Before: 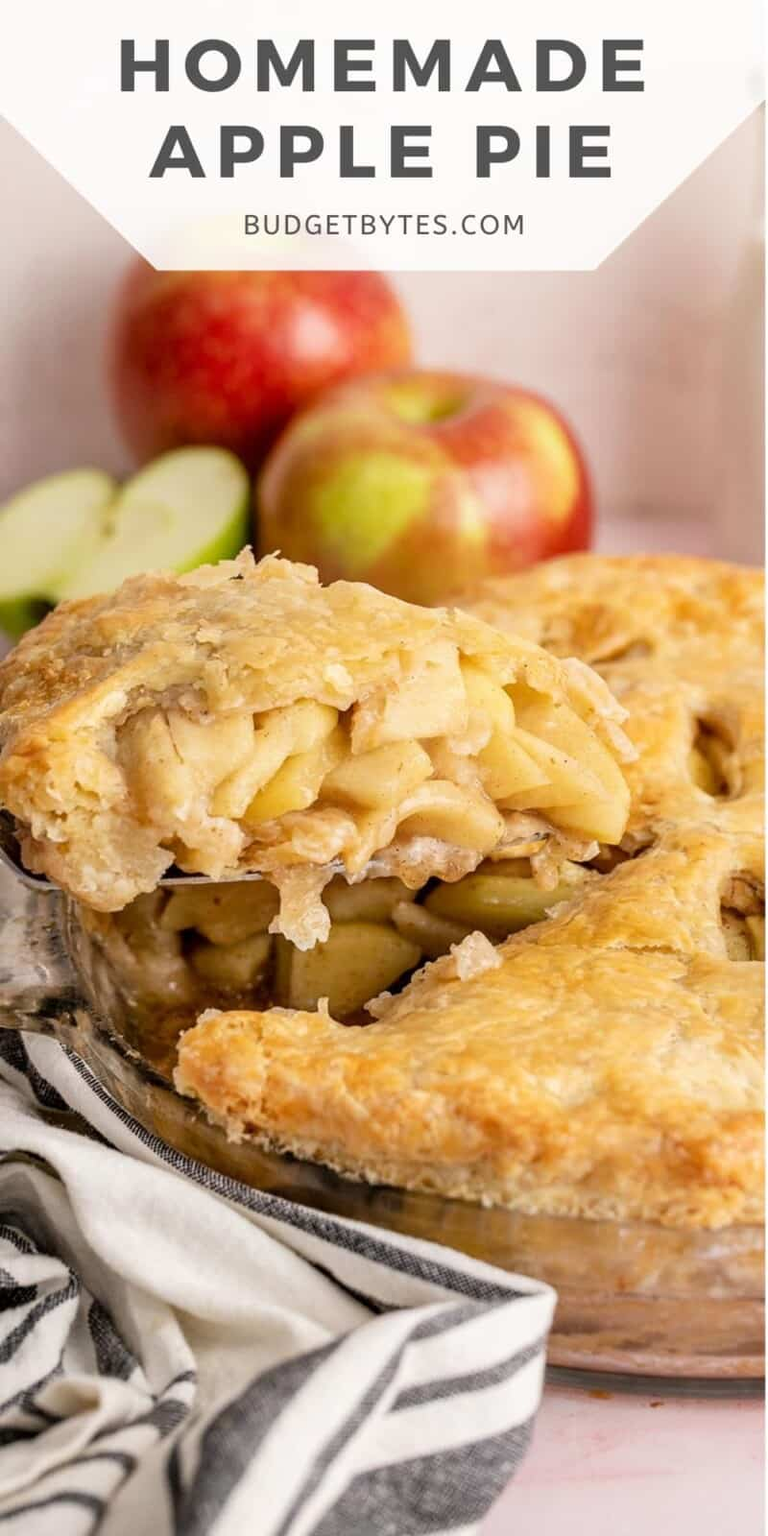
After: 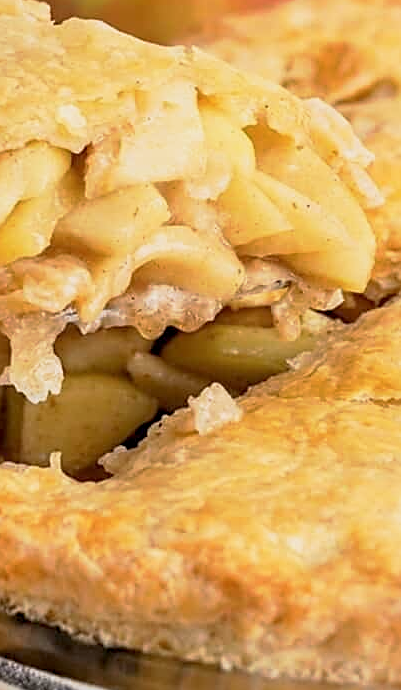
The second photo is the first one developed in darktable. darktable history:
tone curve: curves: ch0 [(0.013, 0) (0.061, 0.068) (0.239, 0.256) (0.502, 0.505) (0.683, 0.676) (0.761, 0.773) (0.858, 0.858) (0.987, 0.945)]; ch1 [(0, 0) (0.172, 0.123) (0.304, 0.267) (0.414, 0.395) (0.472, 0.473) (0.502, 0.508) (0.521, 0.528) (0.583, 0.595) (0.654, 0.673) (0.728, 0.761) (1, 1)]; ch2 [(0, 0) (0.411, 0.424) (0.485, 0.476) (0.502, 0.502) (0.553, 0.557) (0.57, 0.576) (1, 1)], preserve colors none
crop: left 35.212%, top 36.716%, right 14.597%, bottom 20.103%
sharpen: amount 0.571
